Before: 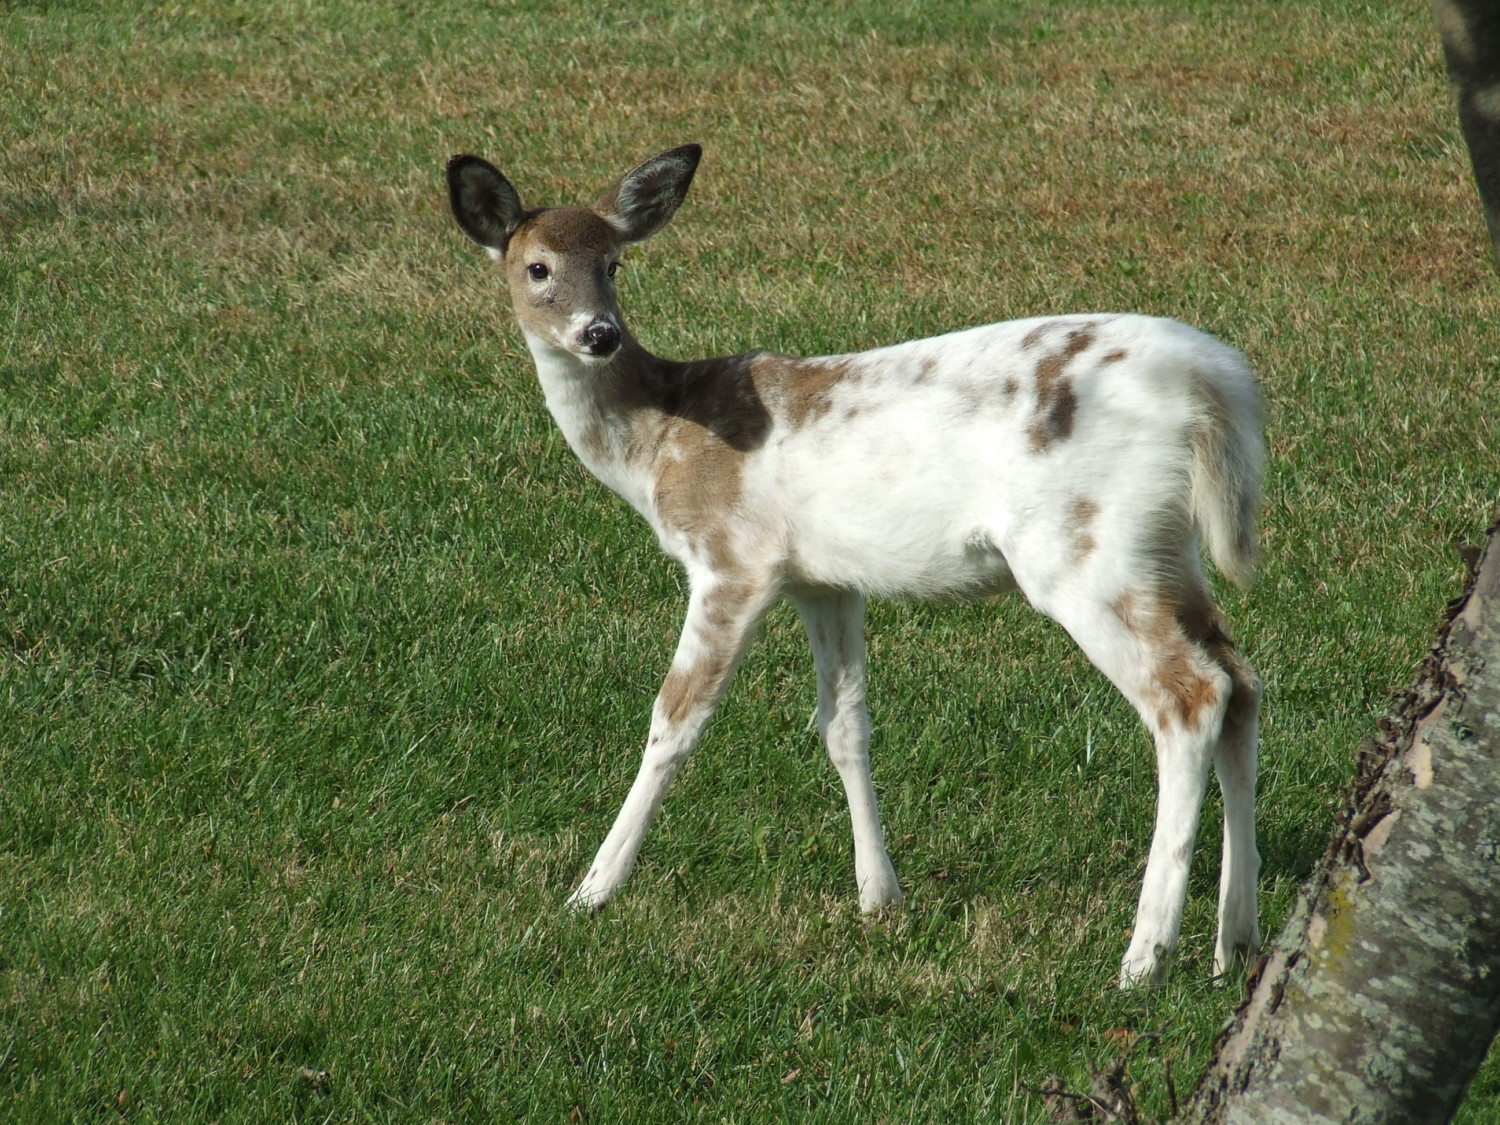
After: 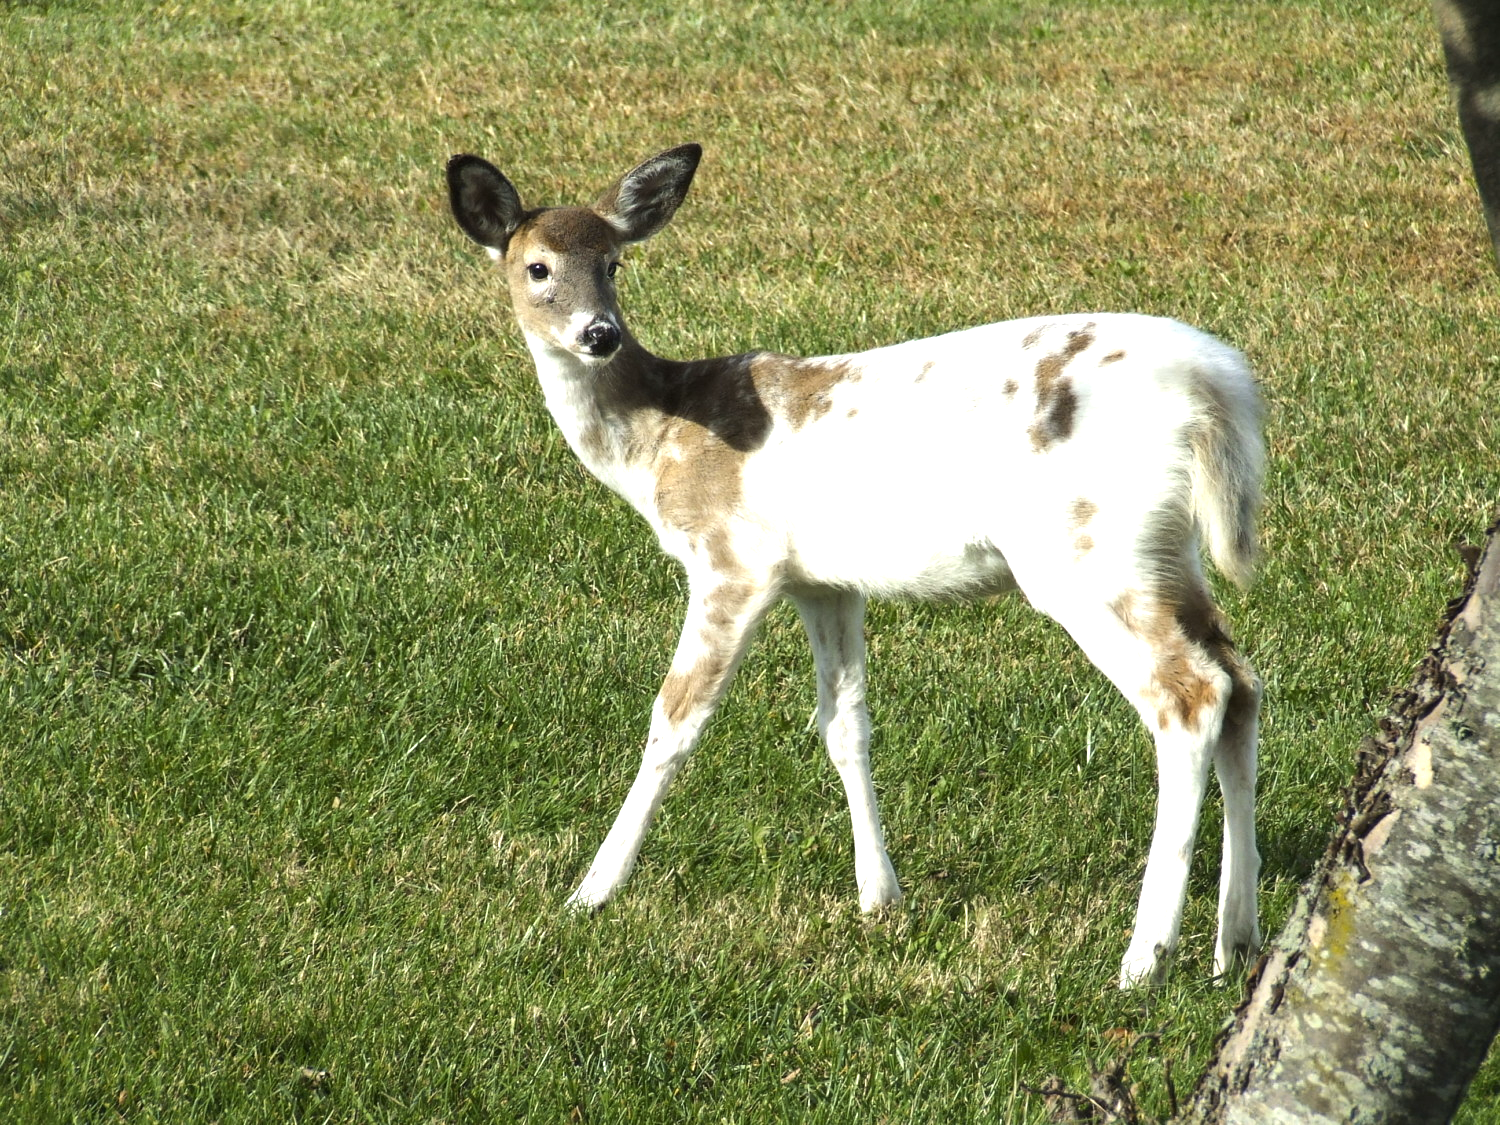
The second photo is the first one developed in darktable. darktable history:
color contrast: green-magenta contrast 0.8, blue-yellow contrast 1.1, unbound 0
tone equalizer: -8 EV -0.417 EV, -7 EV -0.389 EV, -6 EV -0.333 EV, -5 EV -0.222 EV, -3 EV 0.222 EV, -2 EV 0.333 EV, -1 EV 0.389 EV, +0 EV 0.417 EV, edges refinement/feathering 500, mask exposure compensation -1.57 EV, preserve details no
exposure: black level correction 0, exposure 0.7 EV, compensate exposure bias true, compensate highlight preservation false
